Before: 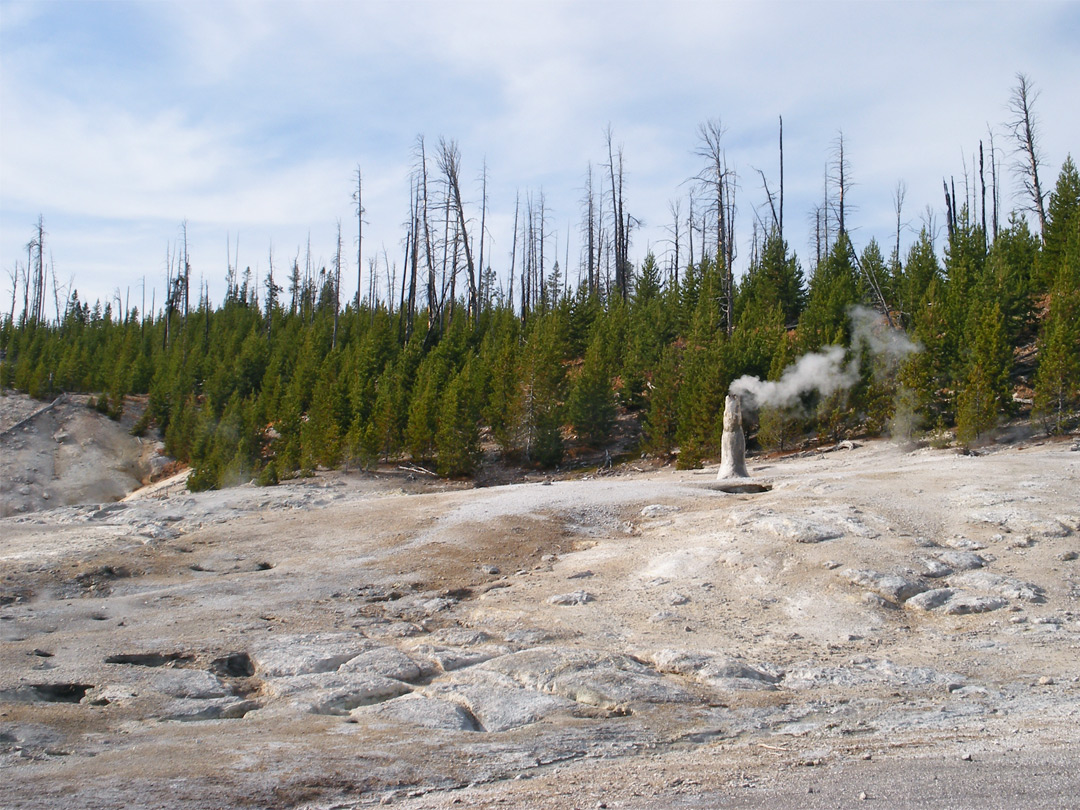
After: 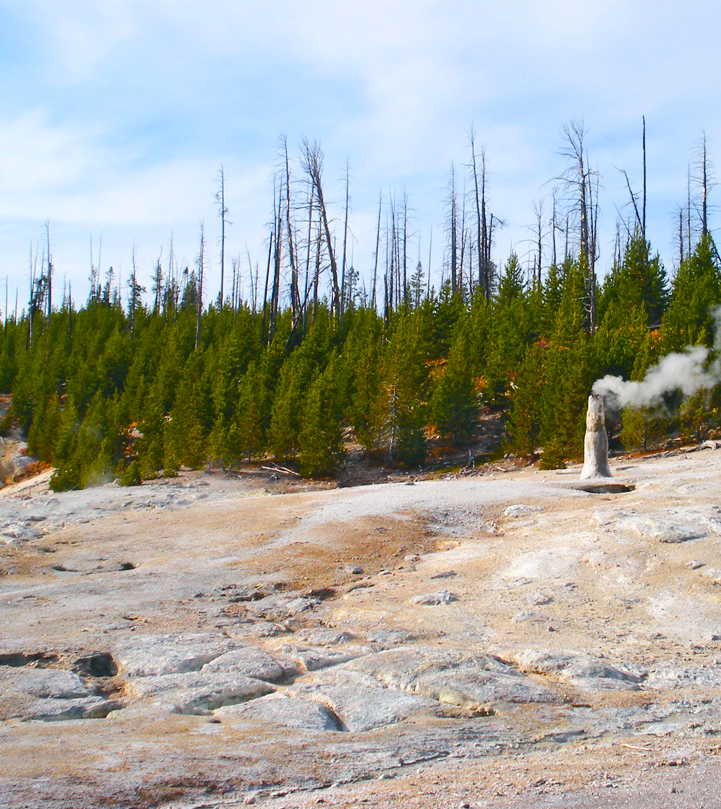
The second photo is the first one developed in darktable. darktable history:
tone curve: curves: ch0 [(0, 0.01) (0.037, 0.032) (0.131, 0.108) (0.275, 0.256) (0.483, 0.512) (0.61, 0.665) (0.696, 0.742) (0.792, 0.819) (0.911, 0.925) (0.997, 0.995)]; ch1 [(0, 0) (0.301, 0.3) (0.423, 0.421) (0.492, 0.488) (0.507, 0.503) (0.53, 0.532) (0.573, 0.586) (0.683, 0.702) (0.746, 0.77) (1, 1)]; ch2 [(0, 0) (0.246, 0.233) (0.36, 0.352) (0.415, 0.415) (0.485, 0.487) (0.502, 0.504) (0.525, 0.518) (0.539, 0.539) (0.587, 0.594) (0.636, 0.652) (0.711, 0.729) (0.845, 0.855) (0.998, 0.977)], color space Lab, independent channels, preserve colors none
exposure: black level correction -0.008, exposure 0.069 EV, compensate highlight preservation false
crop and rotate: left 12.743%, right 20.479%
color balance rgb: linear chroma grading › global chroma 42.056%, perceptual saturation grading › global saturation 15.262%, perceptual saturation grading › highlights -19.625%, perceptual saturation grading › shadows 19.941%, global vibrance 20.578%
